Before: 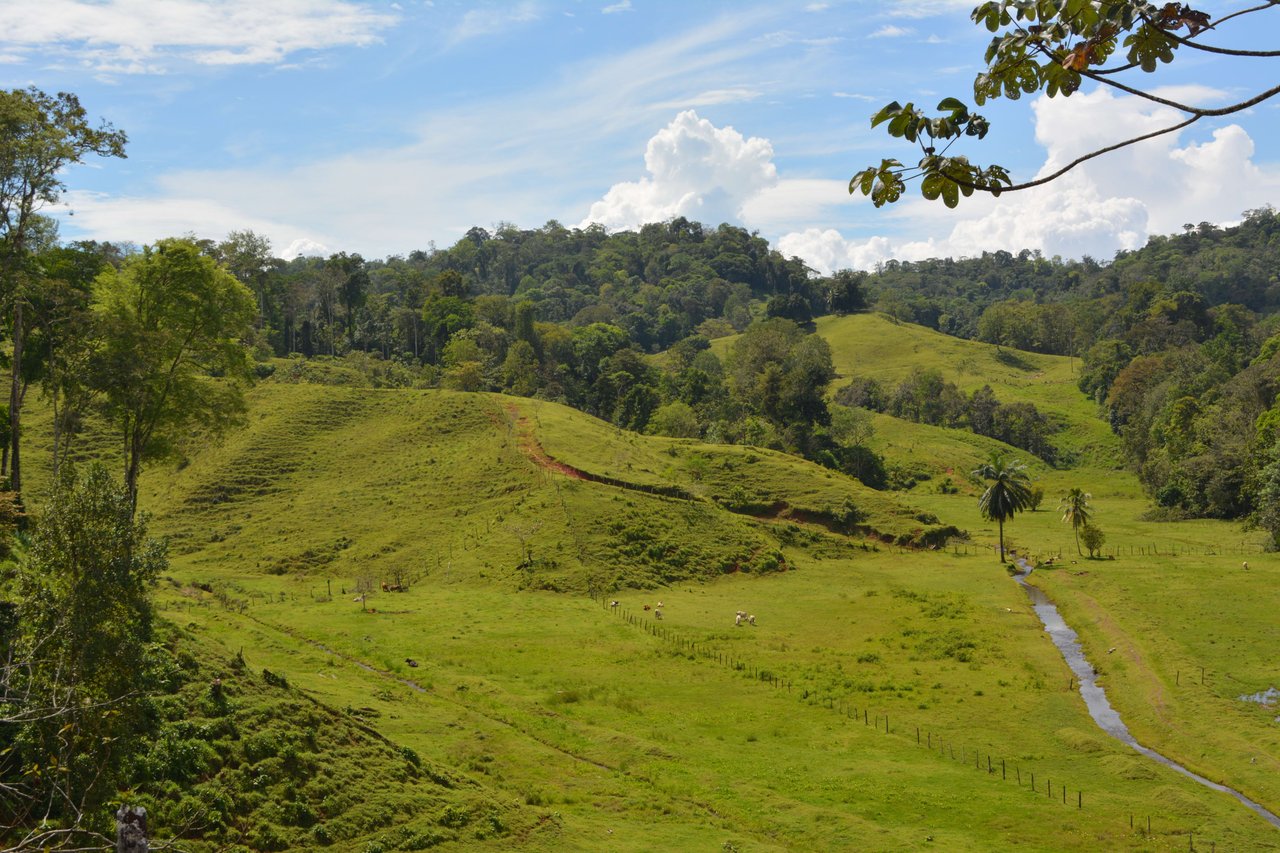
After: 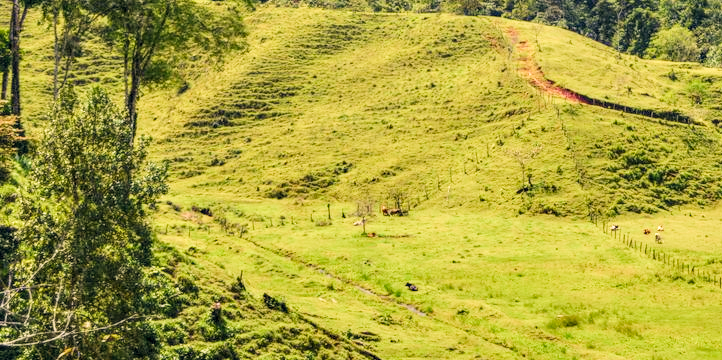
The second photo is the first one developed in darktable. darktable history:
crop: top 44.161%, right 43.563%, bottom 13.102%
contrast brightness saturation: contrast 0.199, brightness 0.168, saturation 0.225
filmic rgb: black relative exposure -7.65 EV, white relative exposure 4.56 EV, hardness 3.61, color science v4 (2020)
exposure: black level correction 0, exposure 1.2 EV, compensate highlight preservation false
local contrast: highlights 61%, detail 143%, midtone range 0.423
color correction: highlights a* 5.45, highlights b* 5.29, shadows a* -3.92, shadows b* -5.2
haze removal: compatibility mode true, adaptive false
